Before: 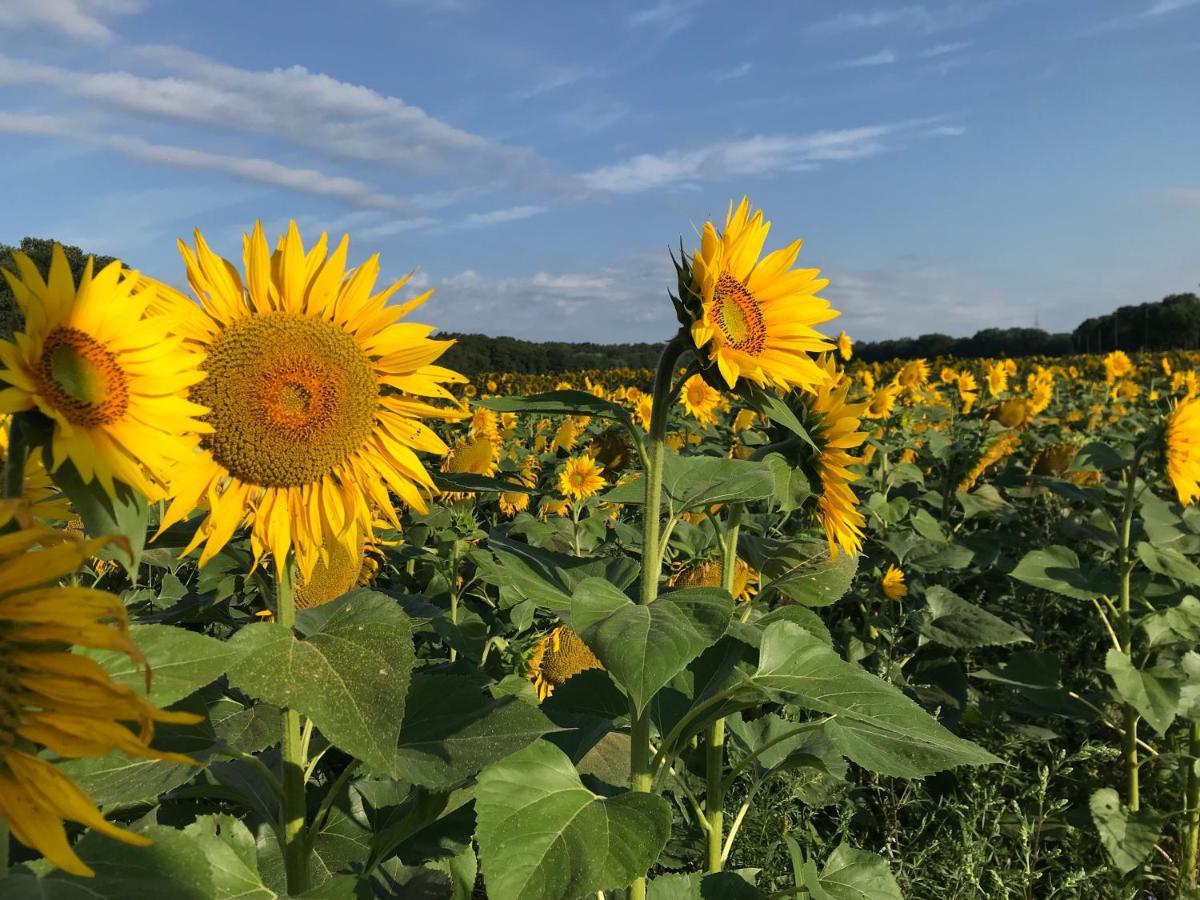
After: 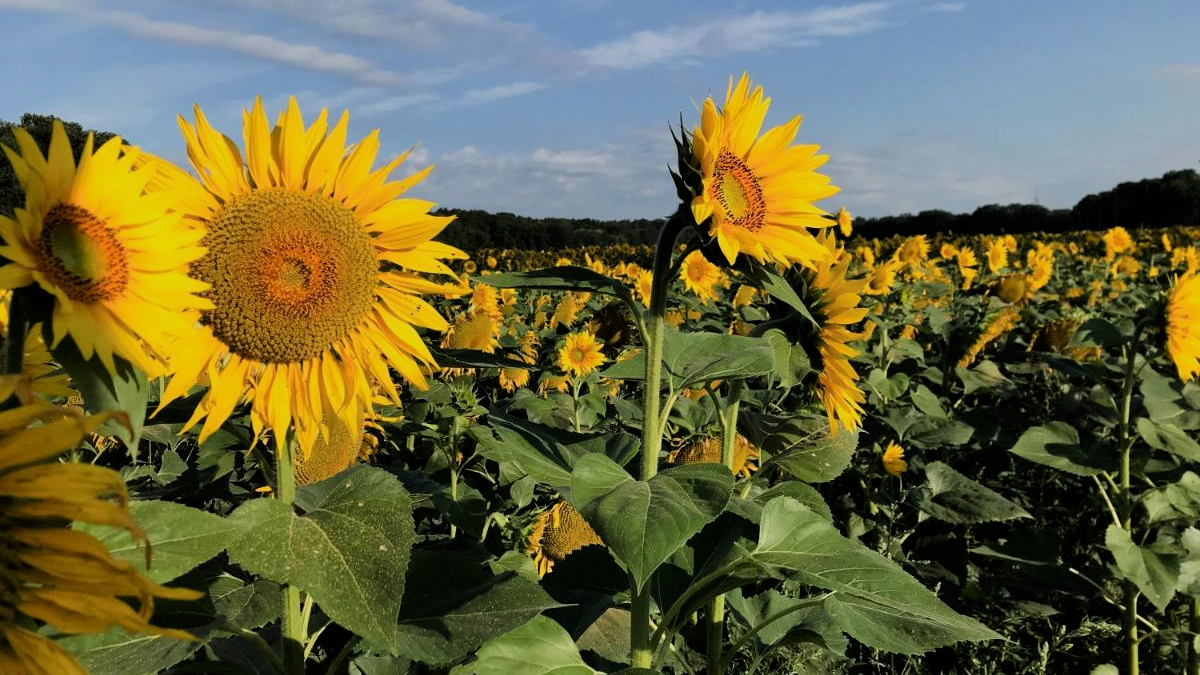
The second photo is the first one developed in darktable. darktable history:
filmic rgb: black relative exposure -7.65 EV, white relative exposure 4.56 EV, hardness 3.61, contrast 1.25
crop: top 13.819%, bottom 11.169%
